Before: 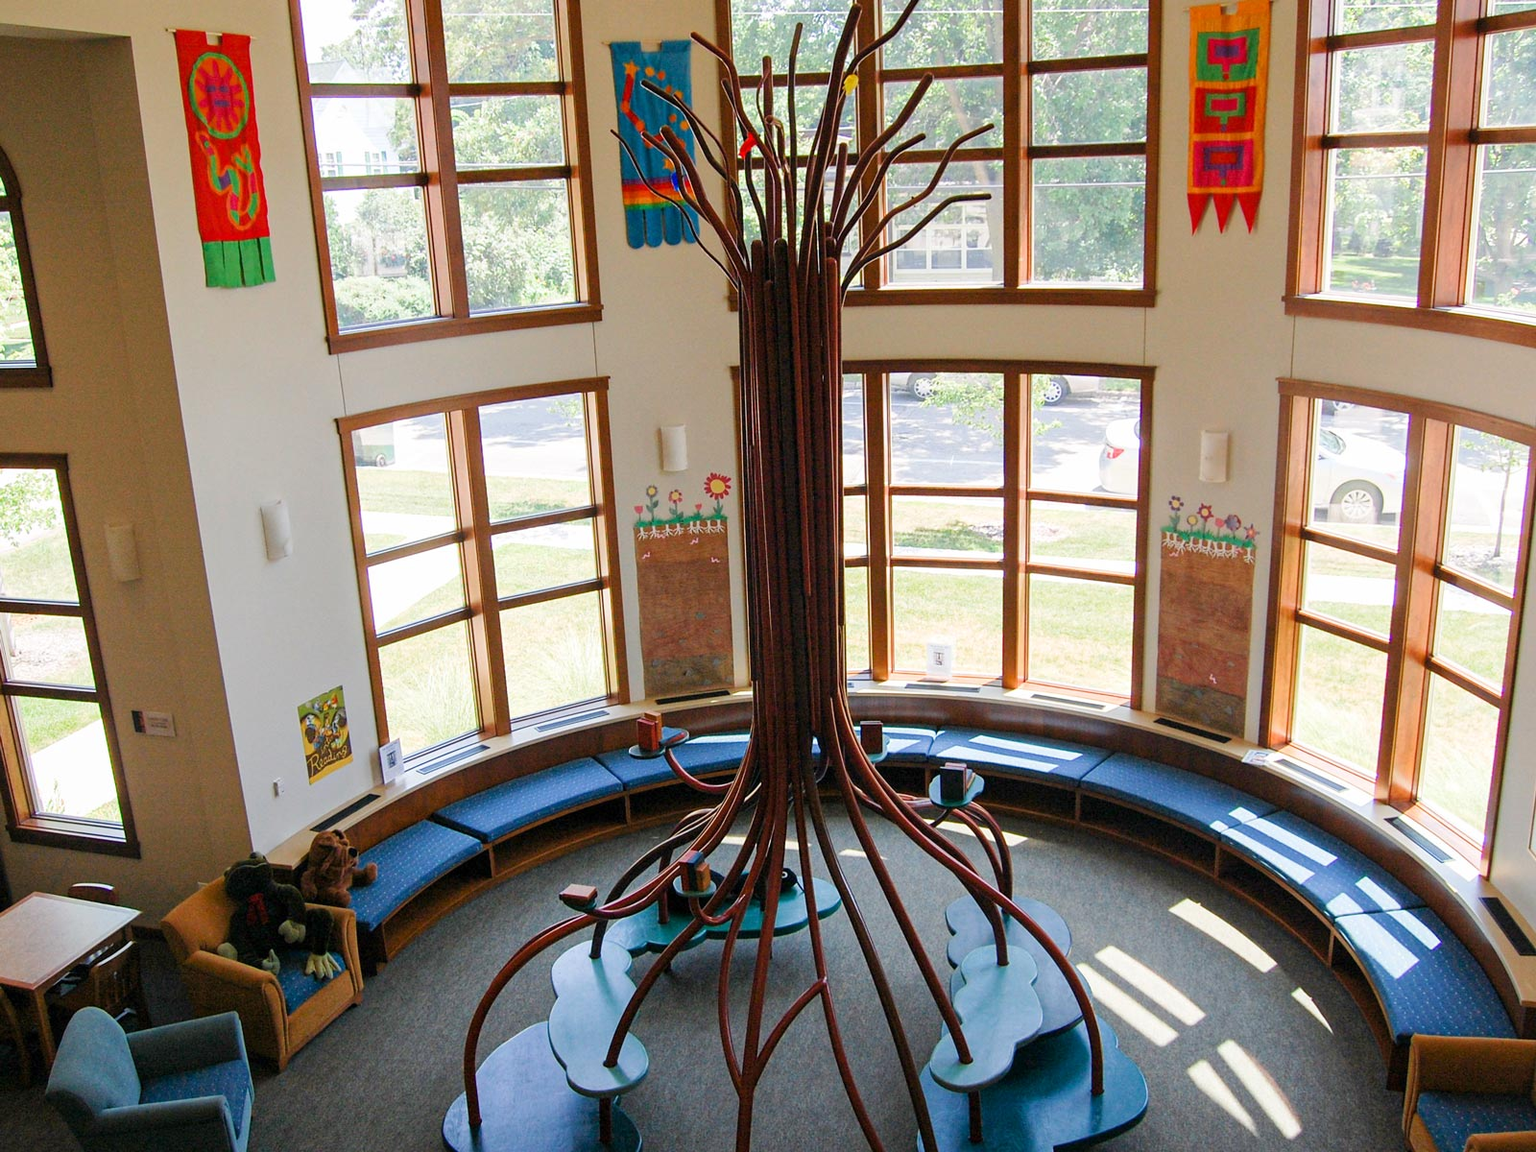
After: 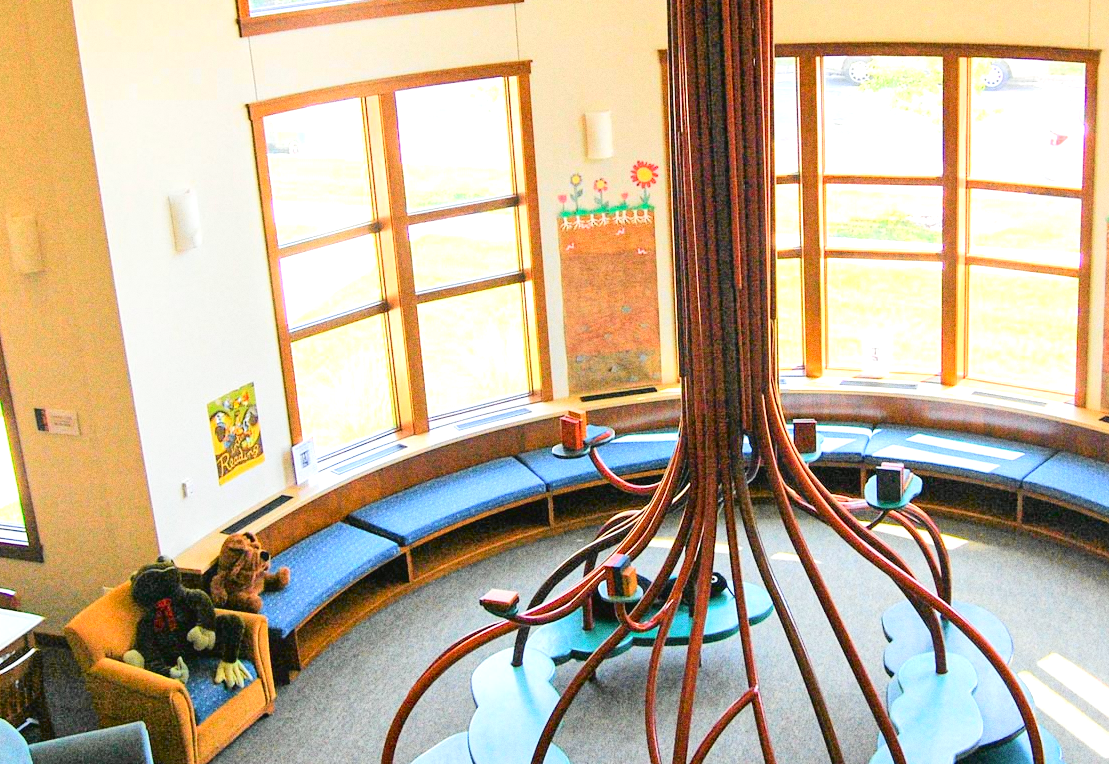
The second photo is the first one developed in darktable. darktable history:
tone equalizer: -8 EV 1 EV, -7 EV 1 EV, -6 EV 1 EV, -5 EV 1 EV, -4 EV 1 EV, -3 EV 0.75 EV, -2 EV 0.5 EV, -1 EV 0.25 EV
grain: coarseness 8.68 ISO, strength 31.94%
crop: left 6.488%, top 27.668%, right 24.183%, bottom 8.656%
rotate and perspective: crop left 0, crop top 0
tone curve: curves: ch0 [(0, 0.03) (0.113, 0.087) (0.207, 0.184) (0.515, 0.612) (0.712, 0.793) (1, 0.946)]; ch1 [(0, 0) (0.172, 0.123) (0.317, 0.279) (0.407, 0.401) (0.476, 0.482) (0.505, 0.499) (0.534, 0.534) (0.632, 0.645) (0.726, 0.745) (1, 1)]; ch2 [(0, 0) (0.411, 0.424) (0.476, 0.492) (0.521, 0.524) (0.541, 0.559) (0.65, 0.699) (1, 1)], color space Lab, independent channels, preserve colors none
exposure: black level correction 0, exposure 1.3 EV, compensate highlight preservation false
